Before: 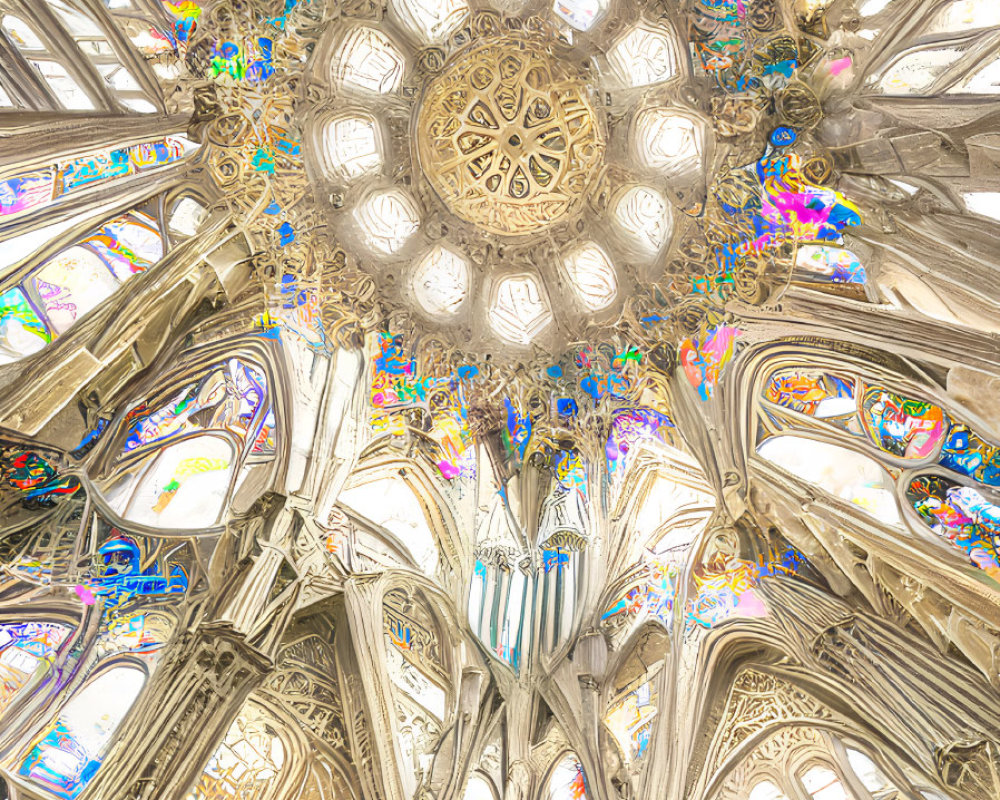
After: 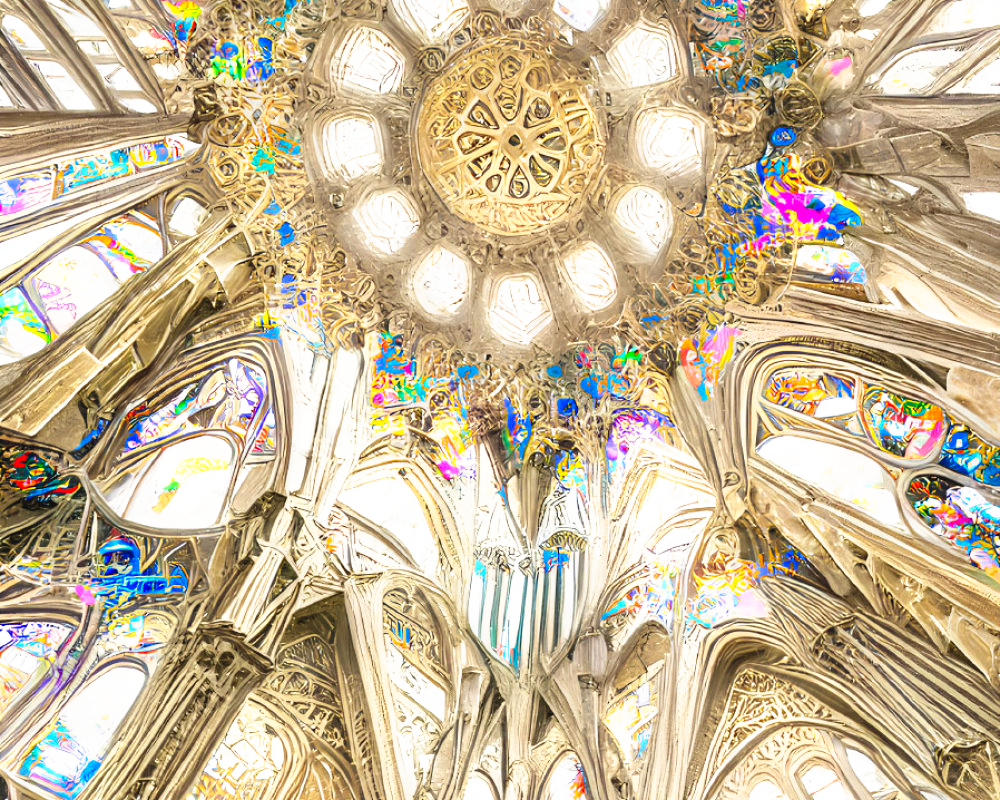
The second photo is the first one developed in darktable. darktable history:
tone curve: curves: ch0 [(0, 0) (0.003, 0.023) (0.011, 0.024) (0.025, 0.028) (0.044, 0.035) (0.069, 0.043) (0.1, 0.052) (0.136, 0.063) (0.177, 0.094) (0.224, 0.145) (0.277, 0.209) (0.335, 0.281) (0.399, 0.364) (0.468, 0.453) (0.543, 0.553) (0.623, 0.66) (0.709, 0.767) (0.801, 0.88) (0.898, 0.968) (1, 1)], preserve colors none
